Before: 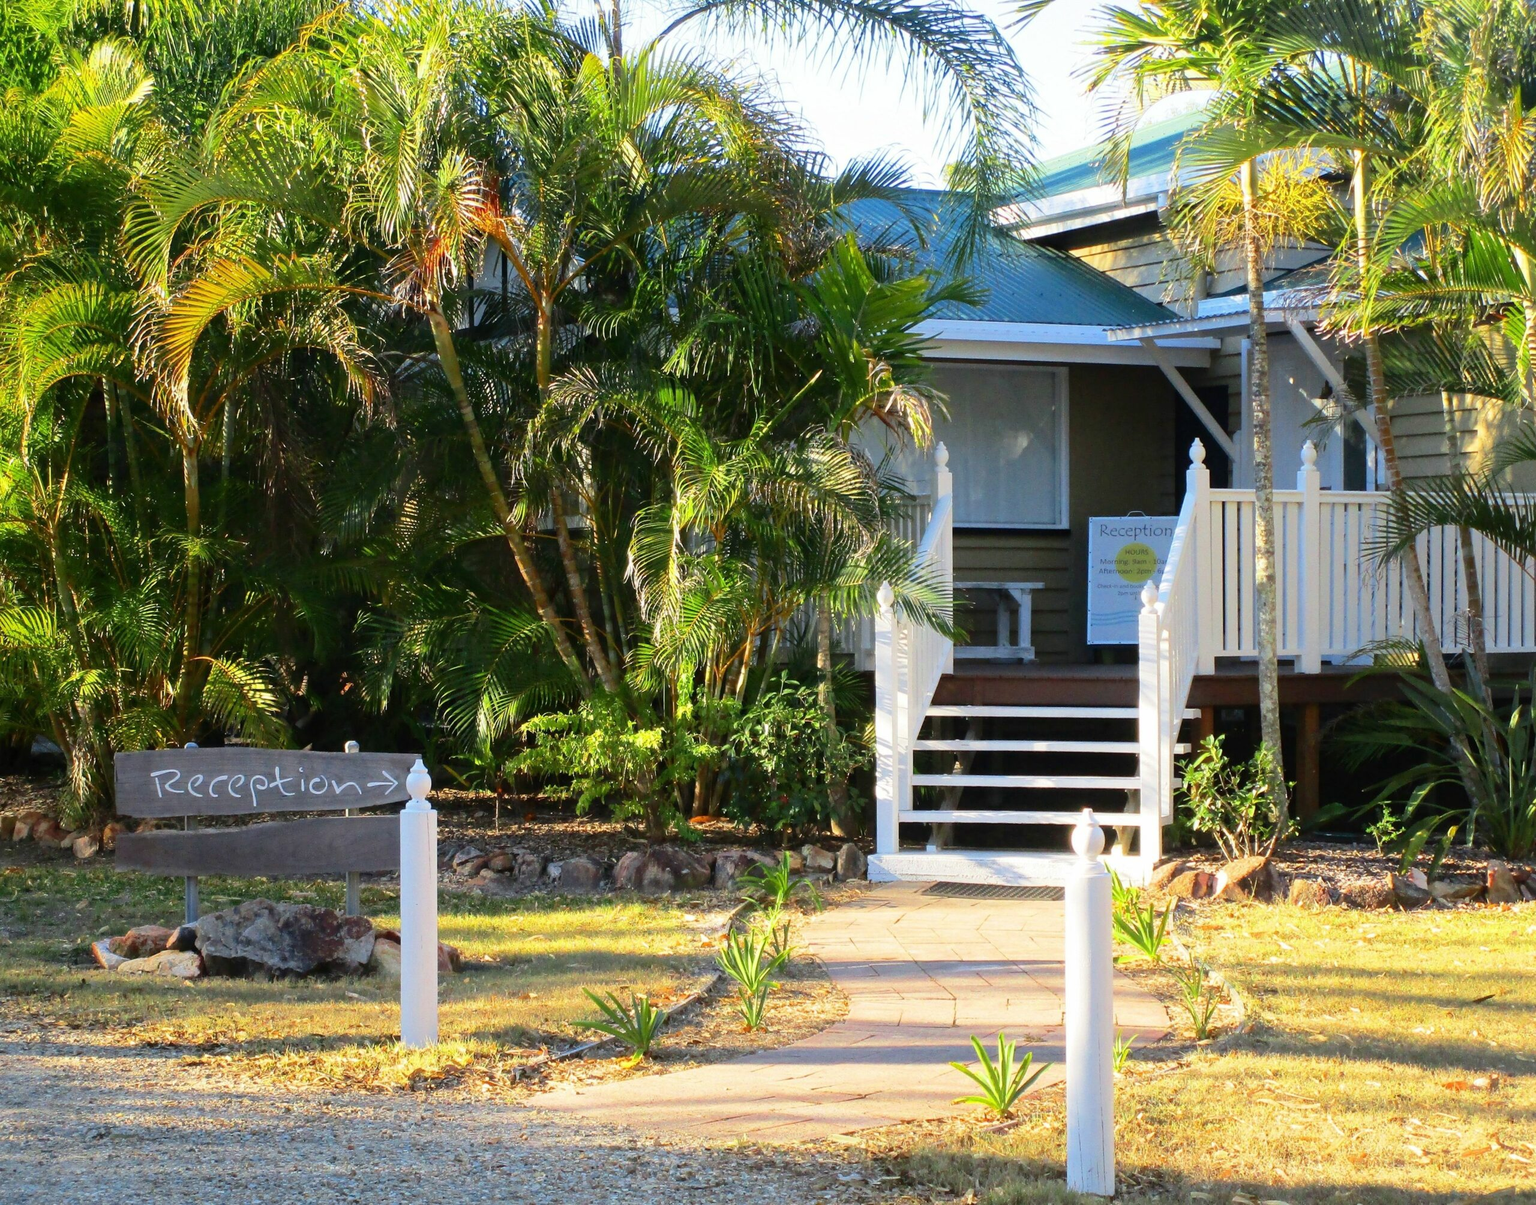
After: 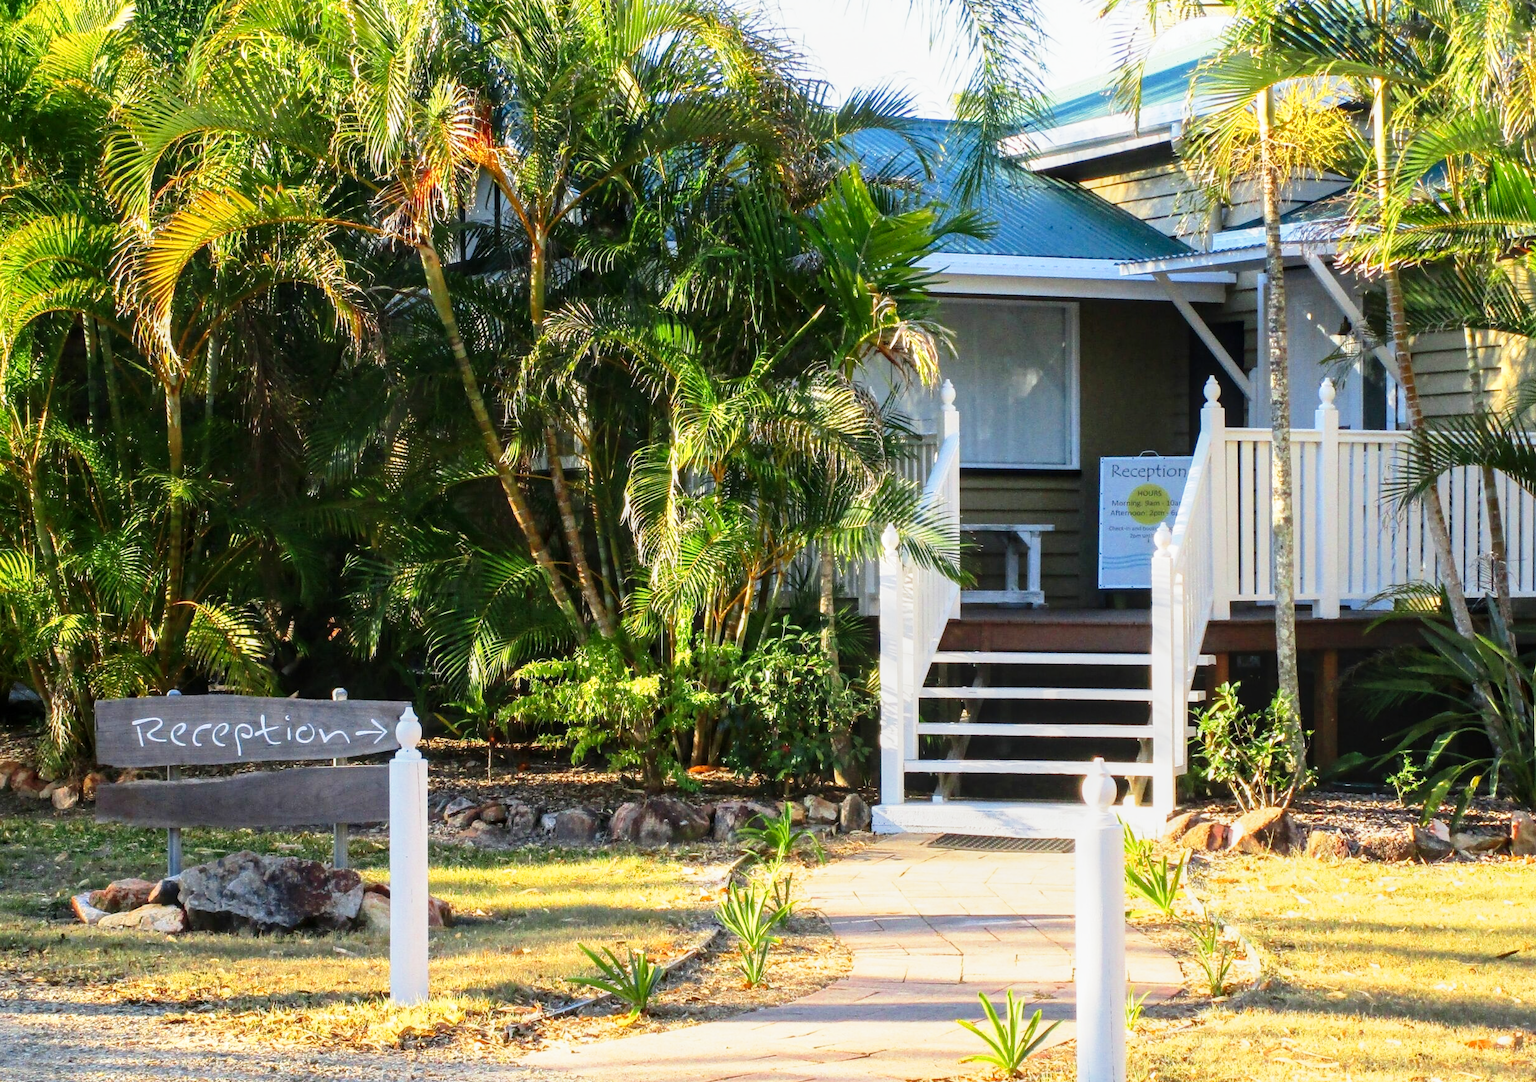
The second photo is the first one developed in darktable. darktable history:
crop: left 1.487%, top 6.197%, right 1.598%, bottom 6.703%
local contrast: on, module defaults
tone curve: curves: ch0 [(0, 0) (0.091, 0.077) (0.517, 0.574) (0.745, 0.82) (0.844, 0.908) (0.909, 0.942) (1, 0.973)]; ch1 [(0, 0) (0.437, 0.404) (0.5, 0.5) (0.534, 0.554) (0.58, 0.603) (0.616, 0.649) (1, 1)]; ch2 [(0, 0) (0.442, 0.415) (0.5, 0.5) (0.535, 0.557) (0.585, 0.62) (1, 1)], preserve colors none
exposure: black level correction -0.001, exposure 0.079 EV, compensate highlight preservation false
